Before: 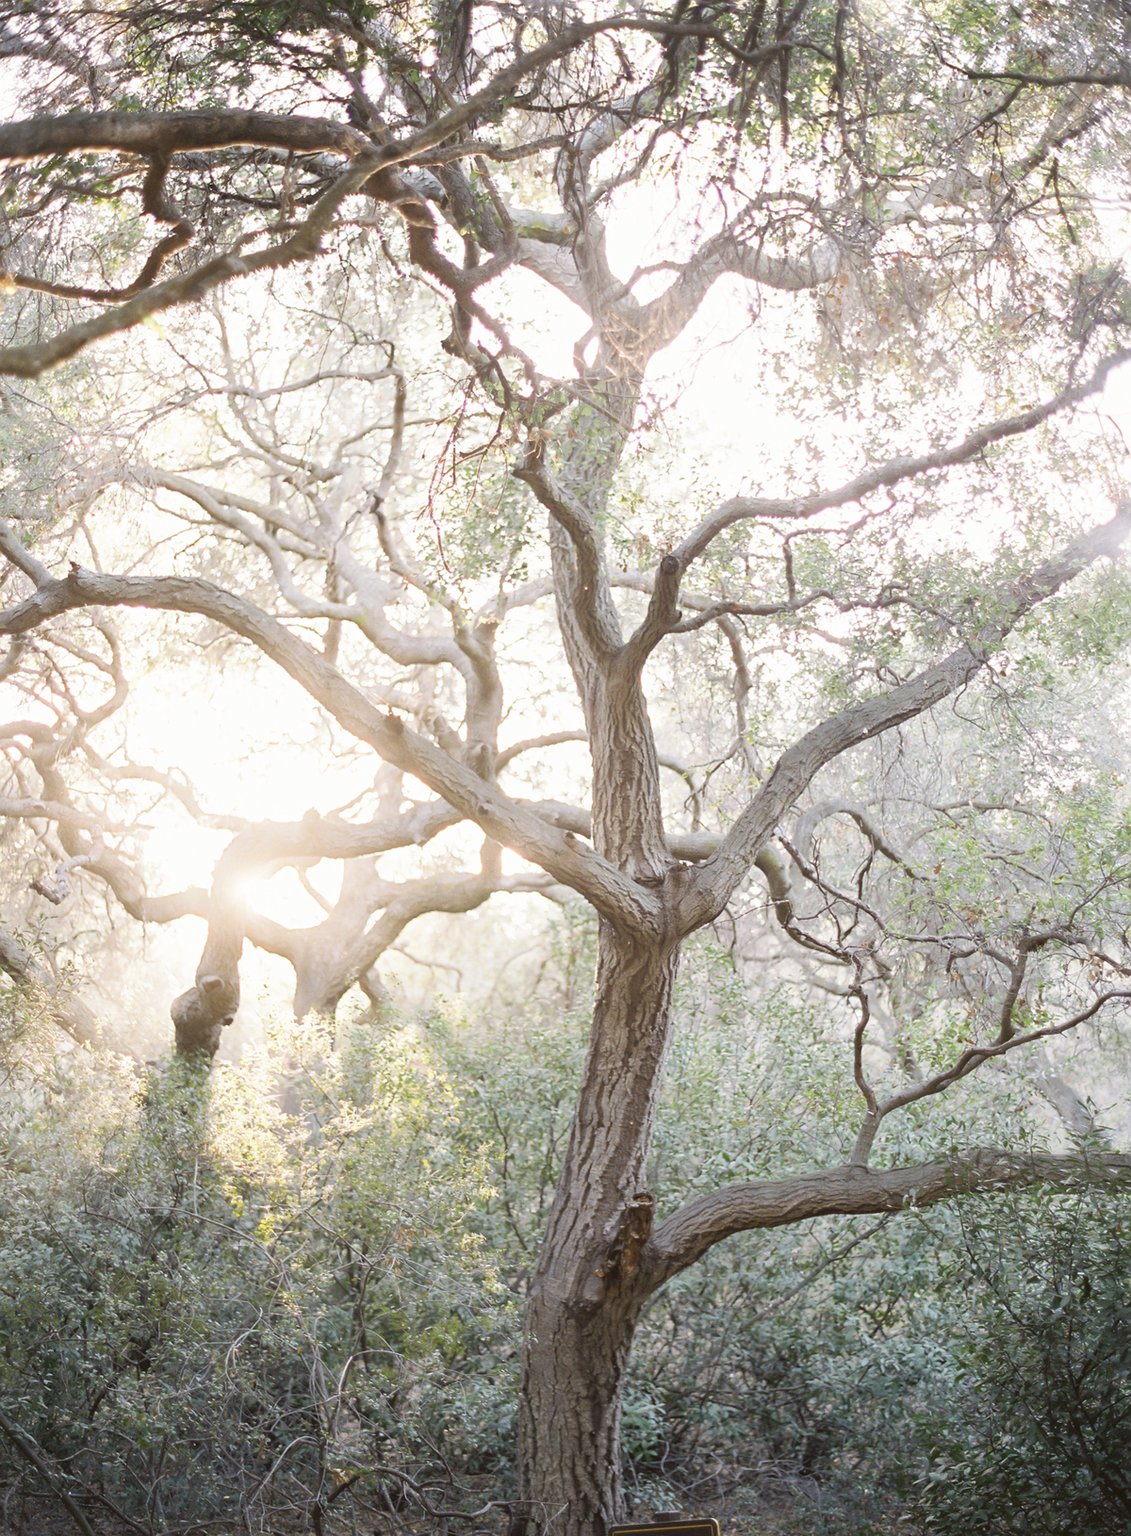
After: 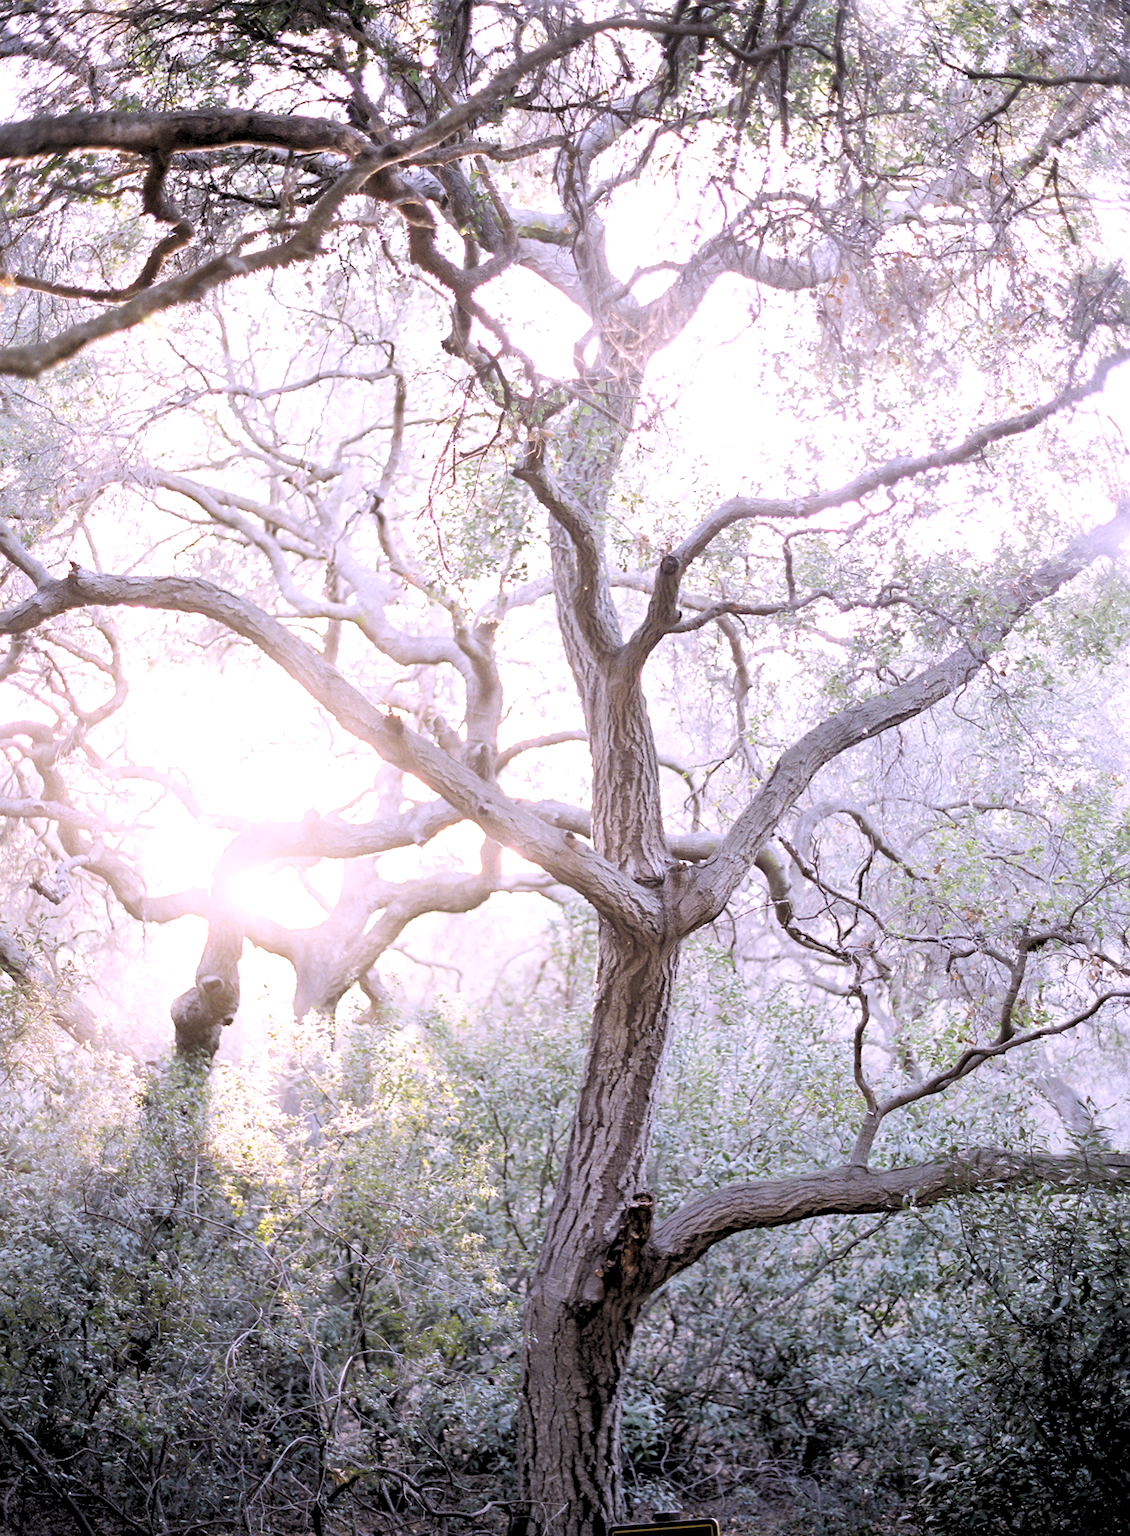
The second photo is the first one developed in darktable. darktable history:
rgb levels: levels [[0.034, 0.472, 0.904], [0, 0.5, 1], [0, 0.5, 1]]
white balance: red 1.042, blue 1.17
